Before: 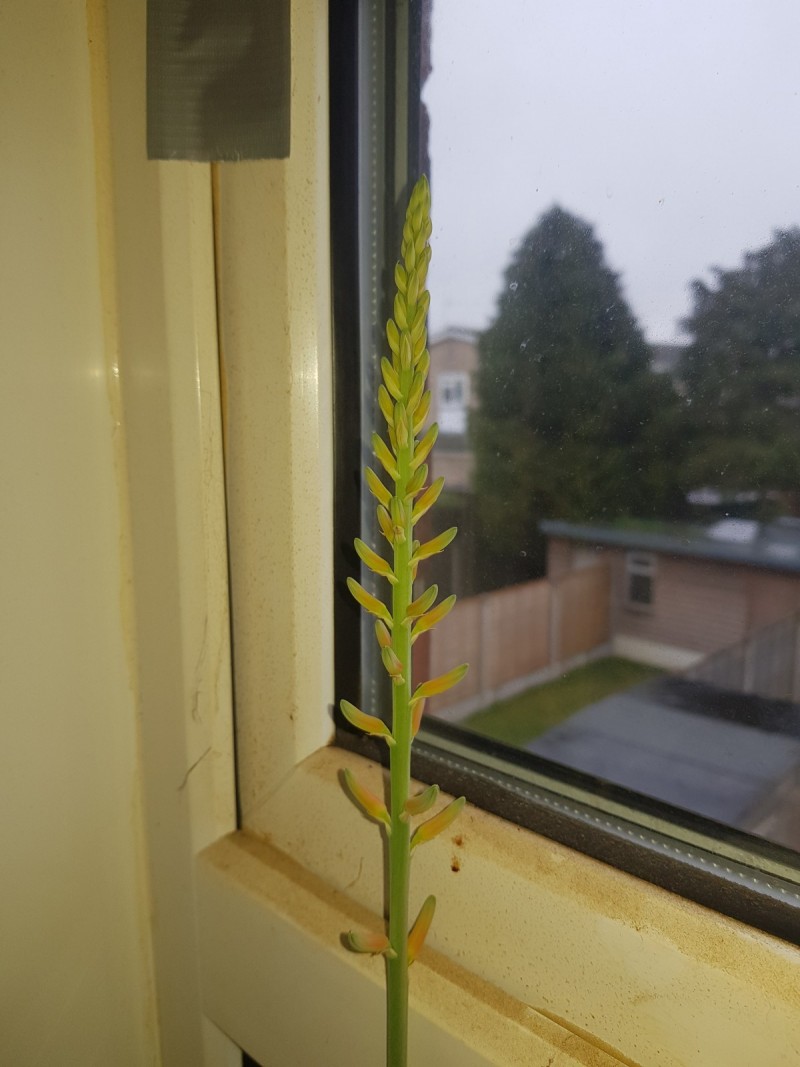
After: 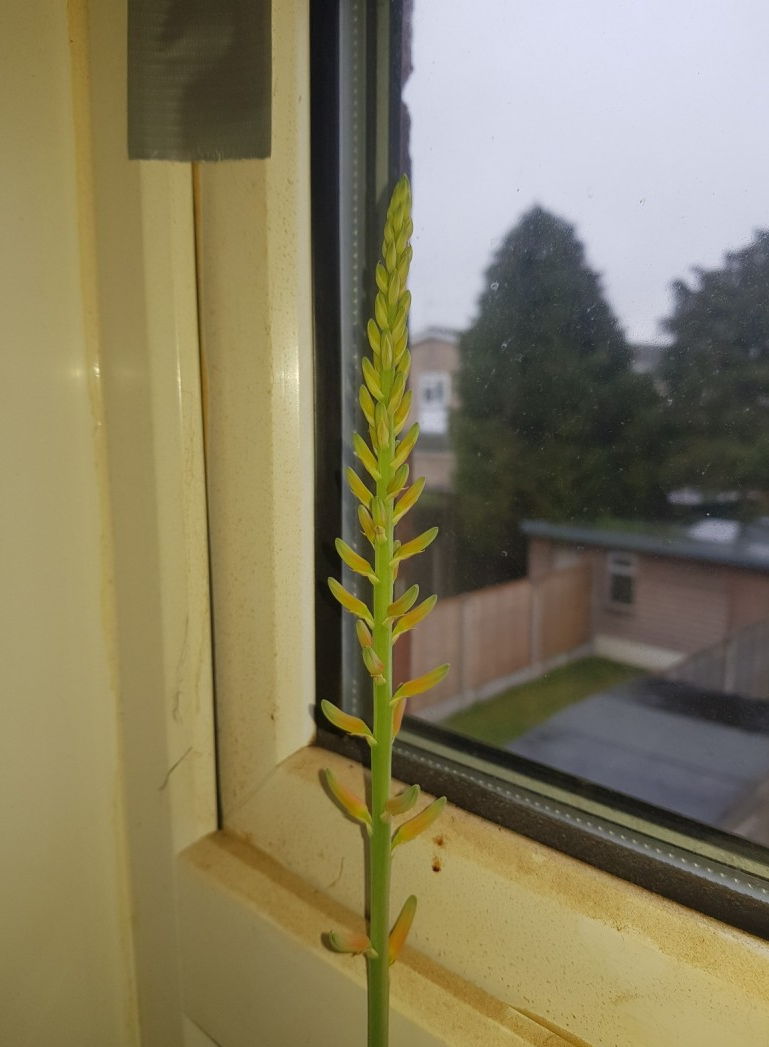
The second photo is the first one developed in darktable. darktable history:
crop and rotate: left 2.548%, right 1.242%, bottom 1.789%
